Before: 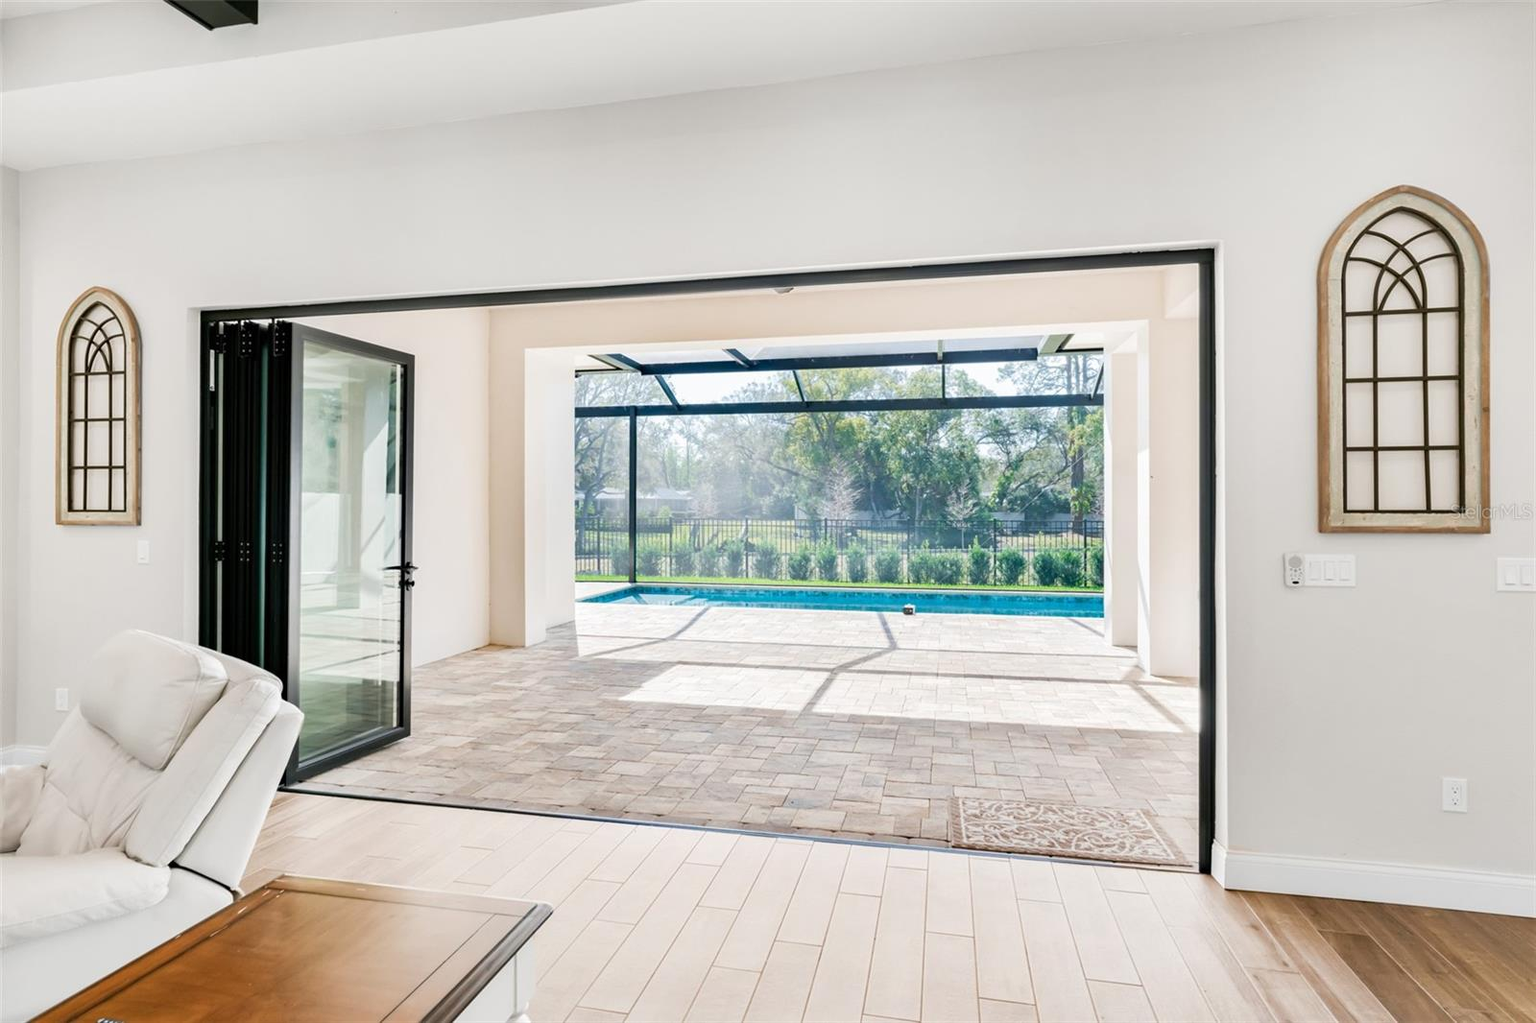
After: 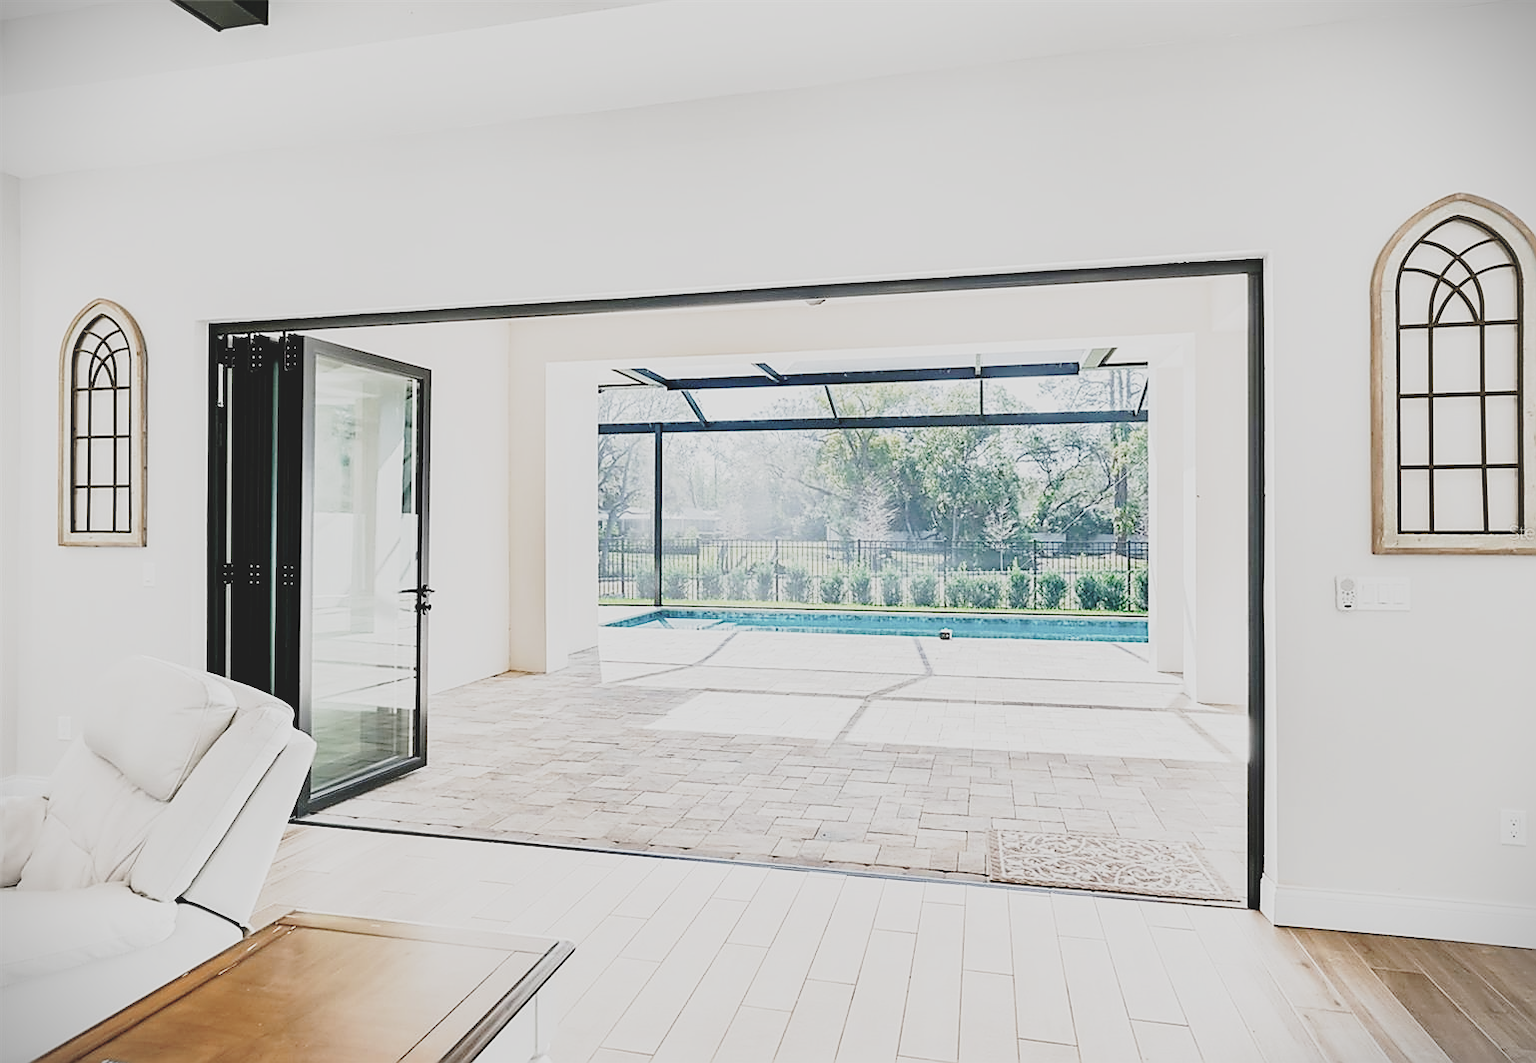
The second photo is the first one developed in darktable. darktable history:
contrast brightness saturation: contrast -0.249, saturation -0.436
base curve: curves: ch0 [(0, 0) (0.028, 0.03) (0.121, 0.232) (0.46, 0.748) (0.859, 0.968) (1, 1)], preserve colors none
vignetting: fall-off start 97.25%, width/height ratio 1.18, dithering 16-bit output
sharpen: radius 1.406, amount 1.242, threshold 0.842
exposure: black level correction 0.004, exposure 0.017 EV, compensate exposure bias true, compensate highlight preservation false
crop: right 3.851%, bottom 0.05%
